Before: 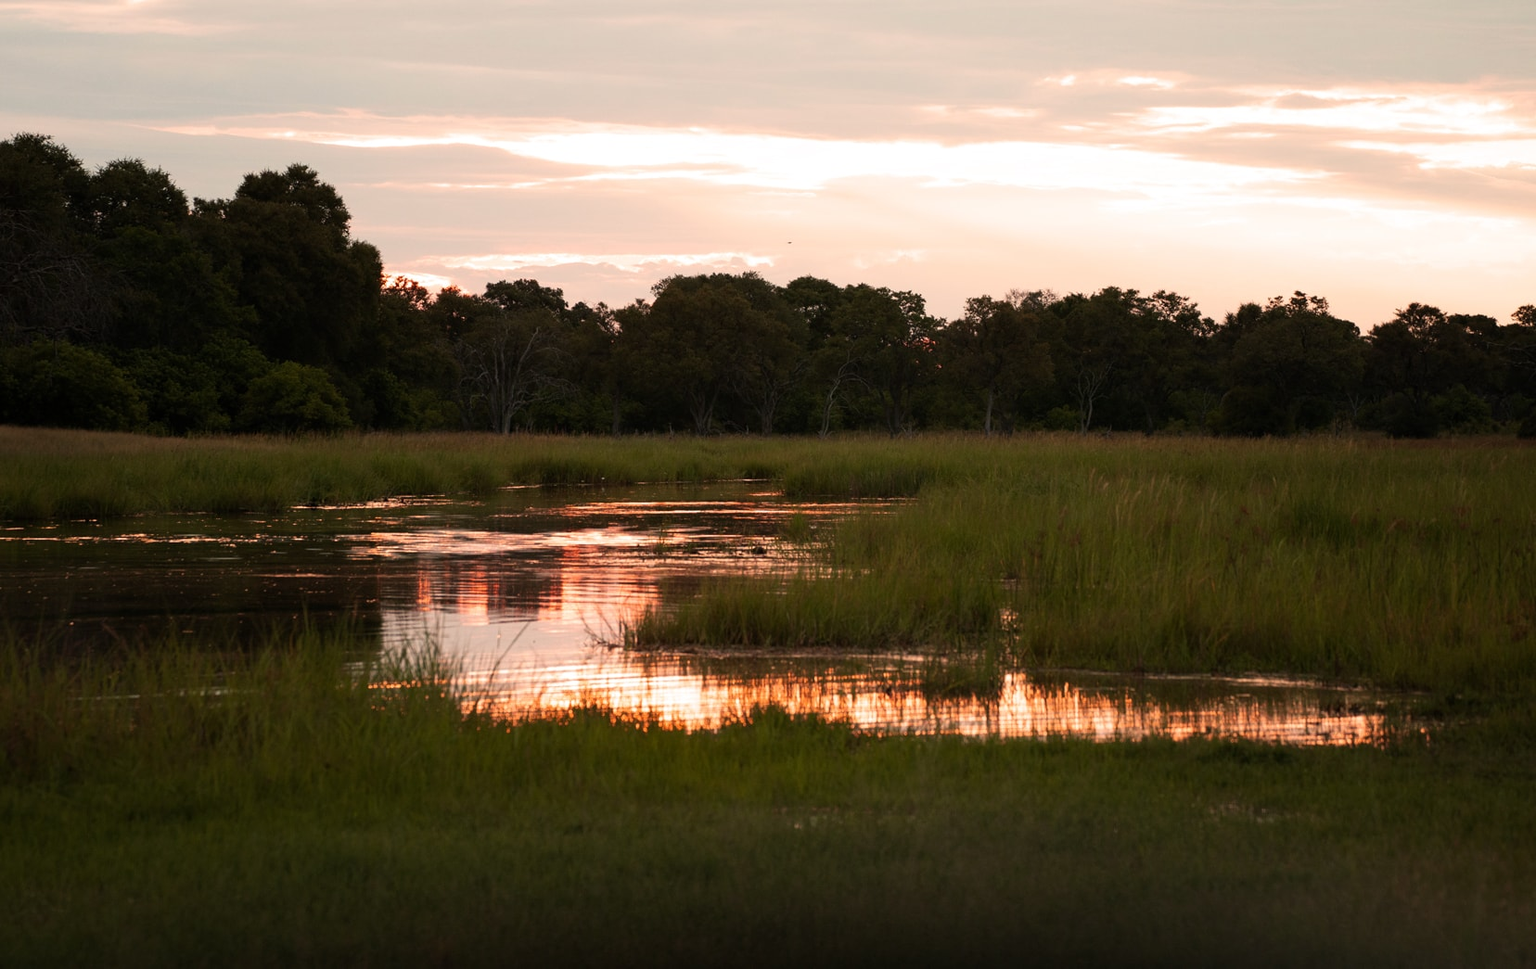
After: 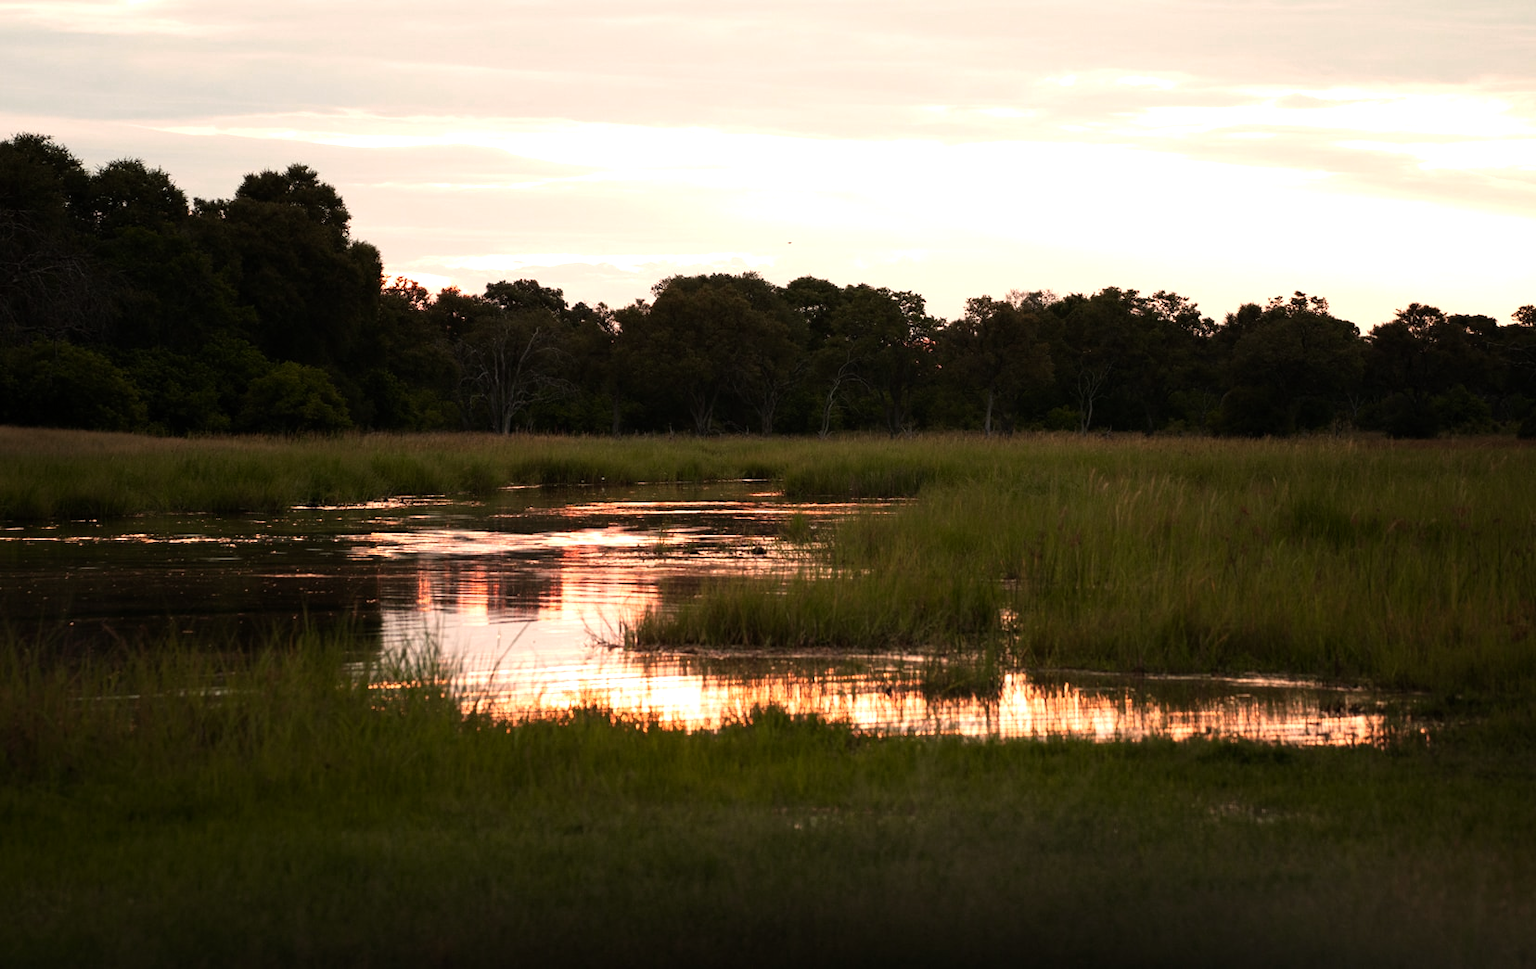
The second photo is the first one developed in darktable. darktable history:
tone equalizer: -8 EV -0.405 EV, -7 EV -0.421 EV, -6 EV -0.351 EV, -5 EV -0.252 EV, -3 EV 0.215 EV, -2 EV 0.34 EV, -1 EV 0.376 EV, +0 EV 0.414 EV
color zones: curves: ch0 [(0.25, 0.5) (0.347, 0.092) (0.75, 0.5)]; ch1 [(0.25, 0.5) (0.33, 0.51) (0.75, 0.5)]
